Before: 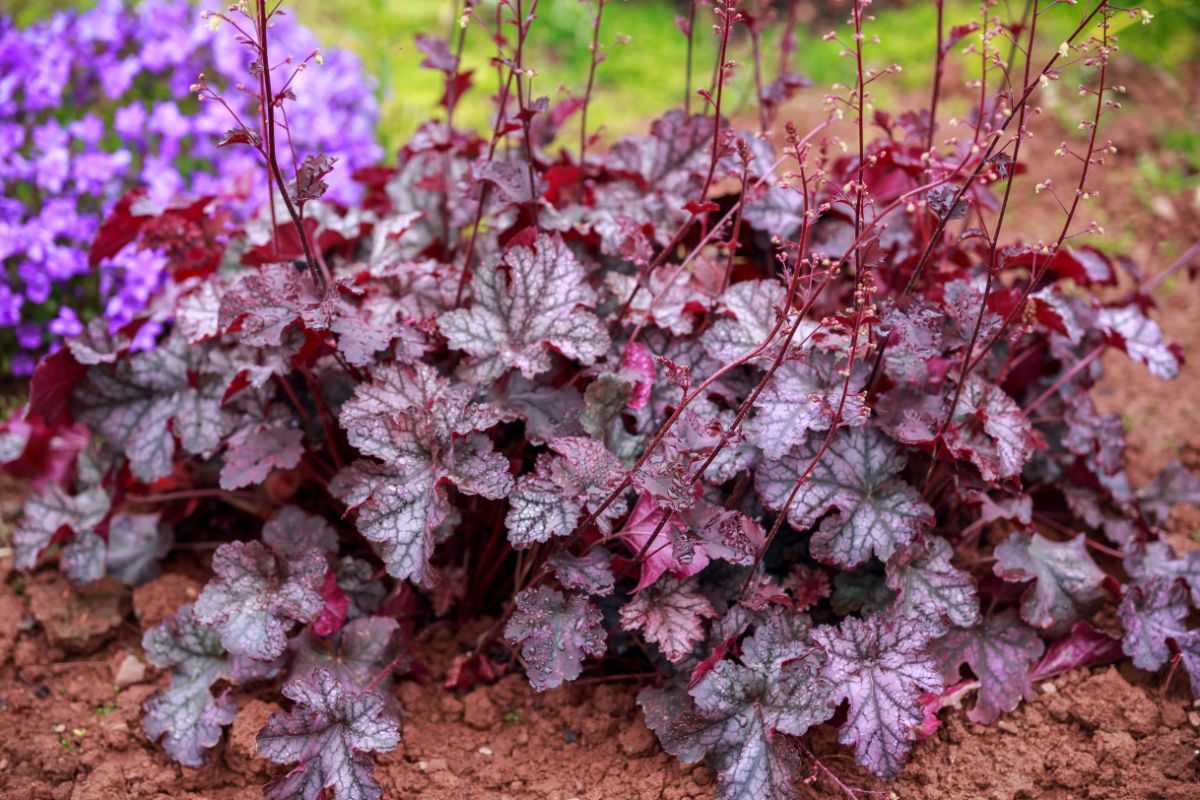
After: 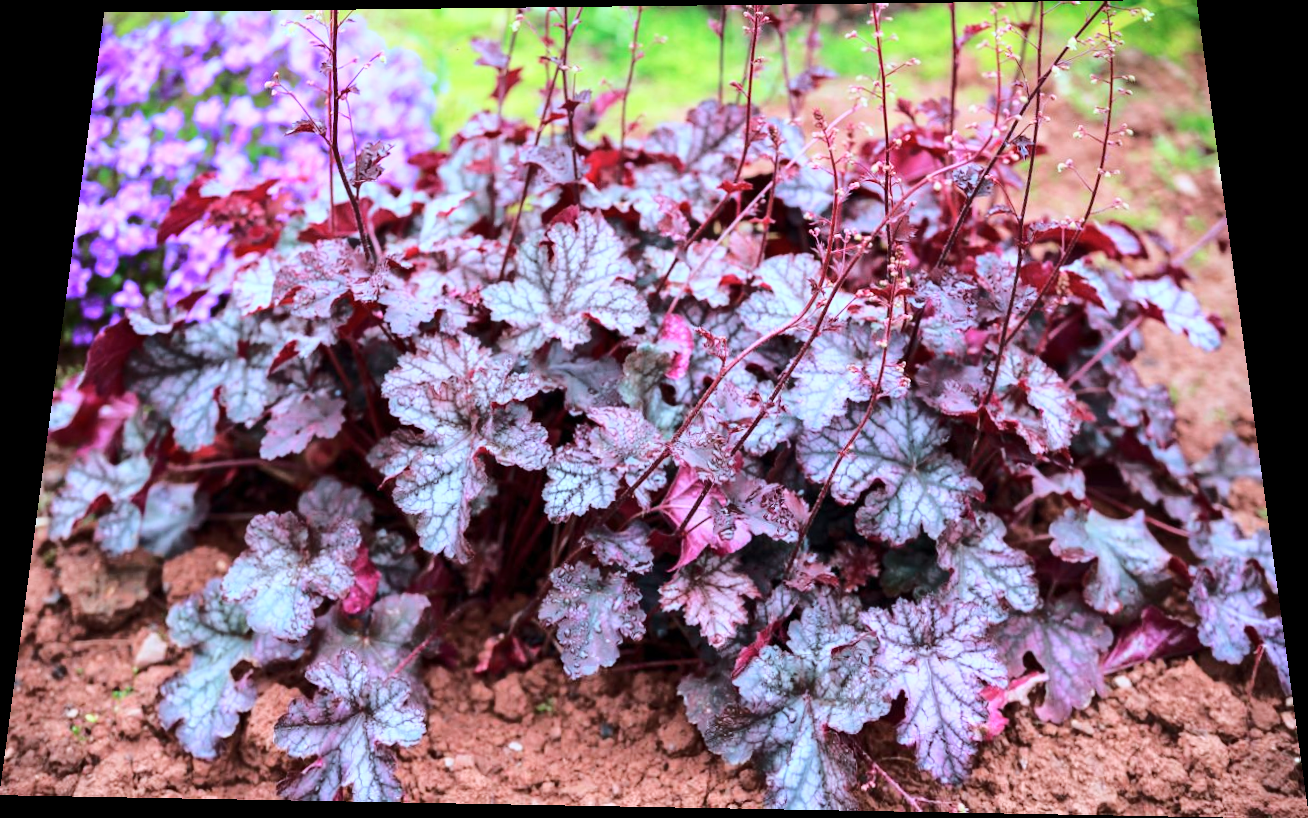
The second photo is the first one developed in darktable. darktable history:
color correction: highlights a* -11.71, highlights b* -15.58
rotate and perspective: rotation 0.128°, lens shift (vertical) -0.181, lens shift (horizontal) -0.044, shear 0.001, automatic cropping off
base curve: curves: ch0 [(0, 0) (0.032, 0.037) (0.105, 0.228) (0.435, 0.76) (0.856, 0.983) (1, 1)]
